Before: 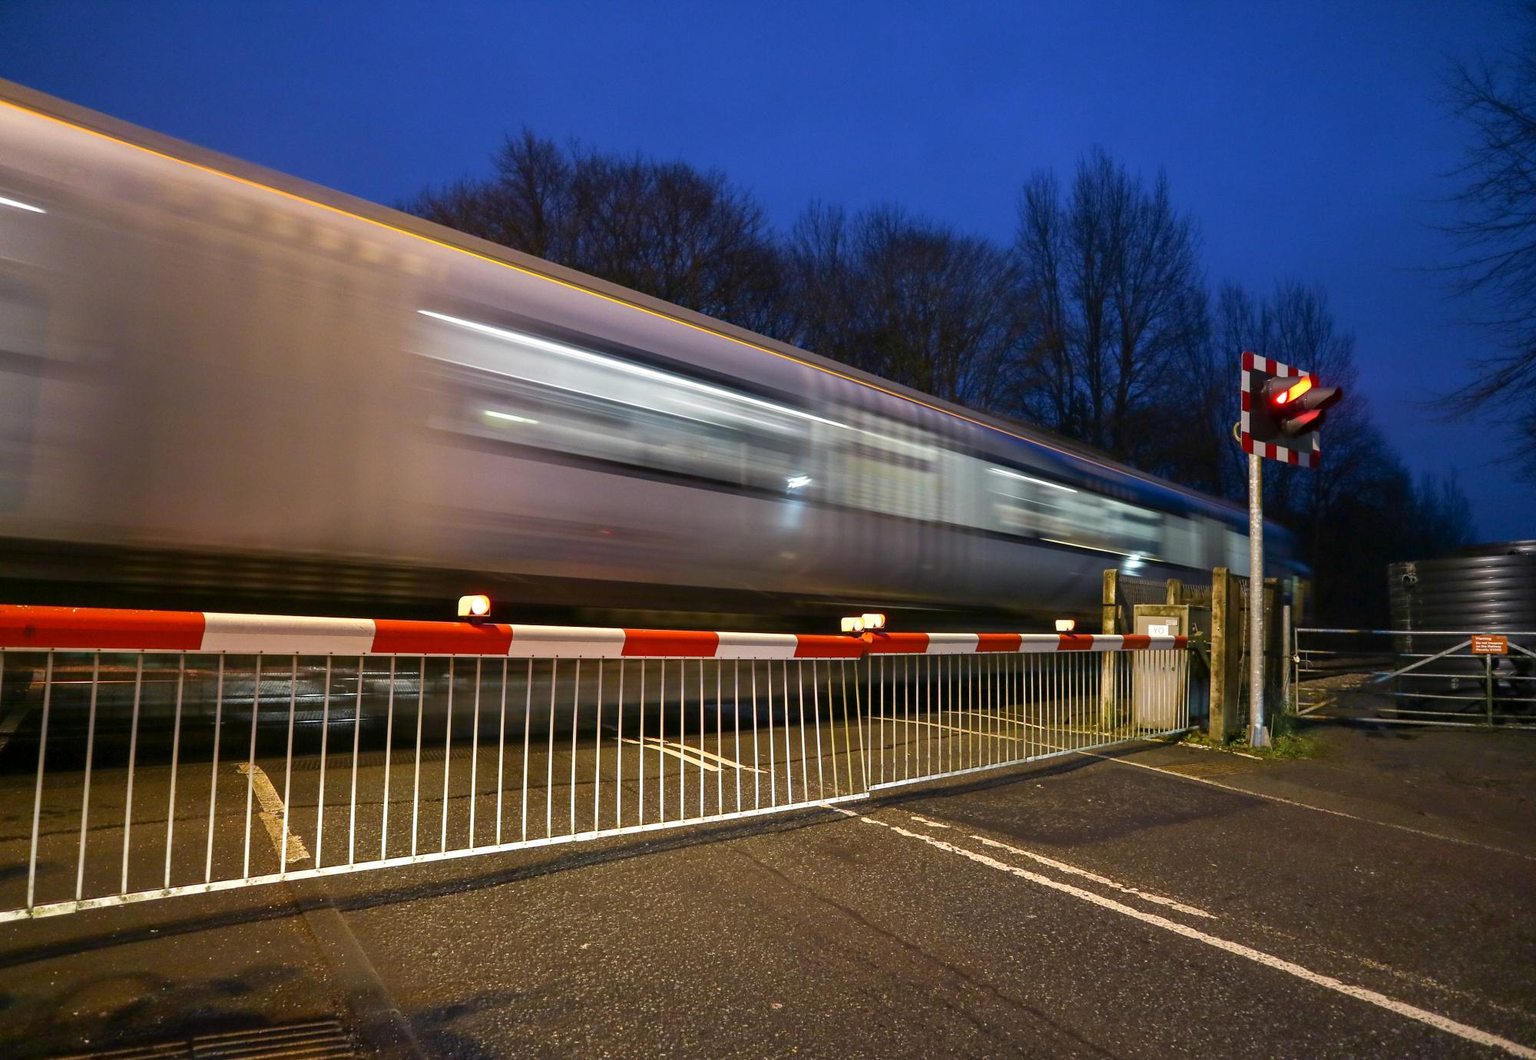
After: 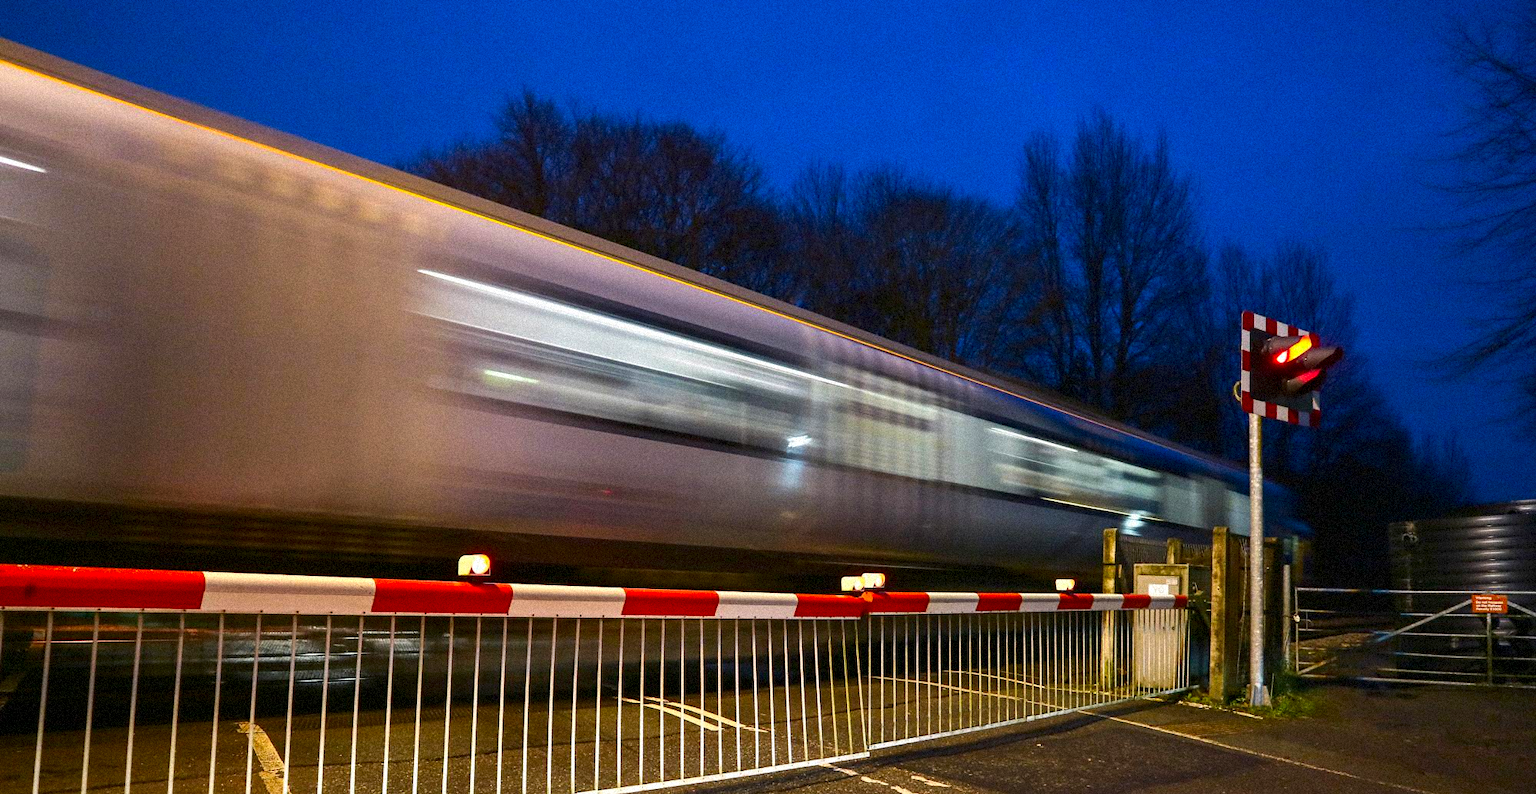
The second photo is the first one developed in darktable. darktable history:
grain: strength 35%, mid-tones bias 0%
crop: top 3.857%, bottom 21.132%
contrast brightness saturation: contrast 0.18, saturation 0.3
